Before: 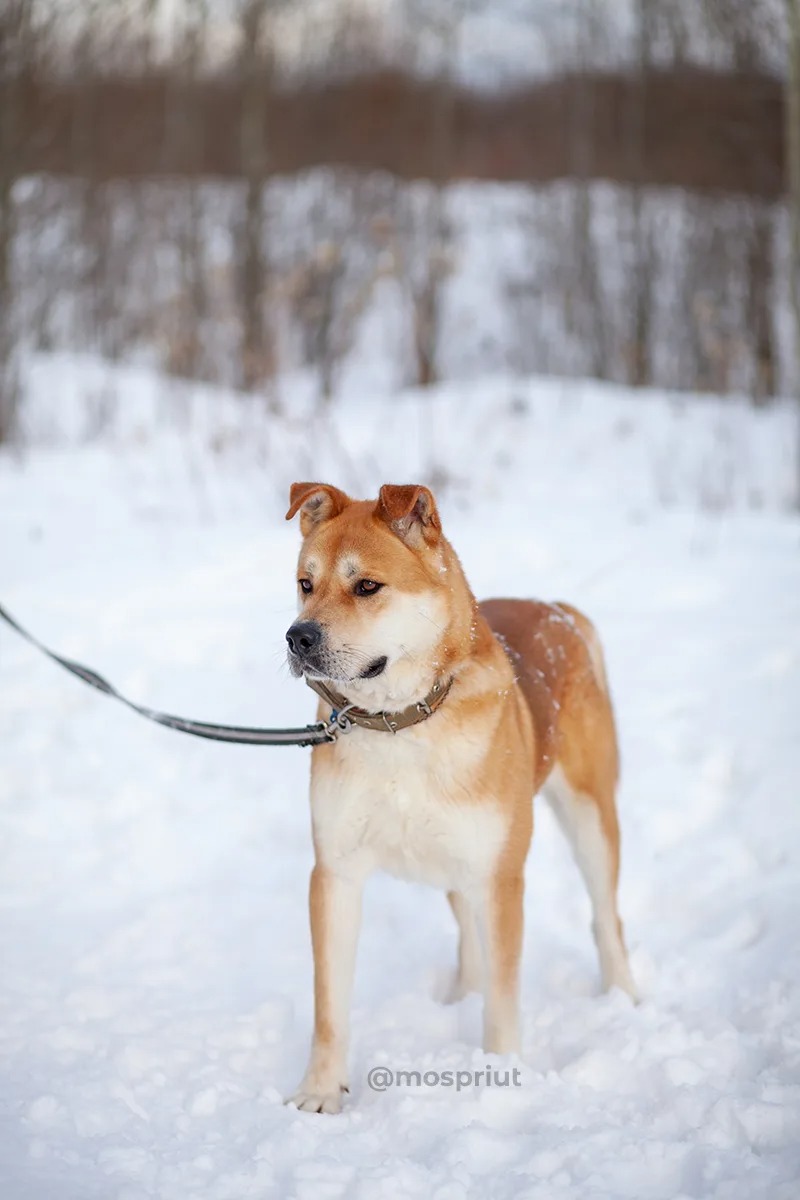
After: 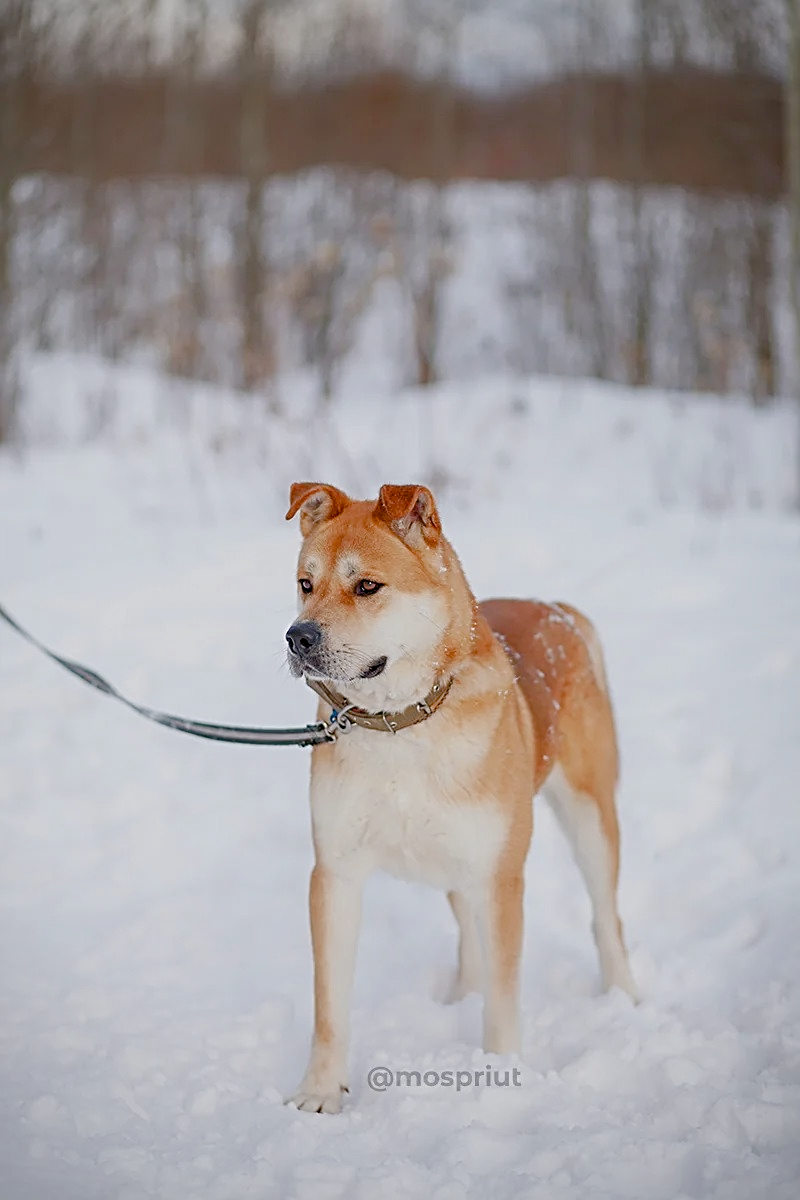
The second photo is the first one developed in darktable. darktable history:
sharpen: radius 2.543, amount 0.636
color balance rgb: shadows lift › chroma 1%, shadows lift › hue 113°, highlights gain › chroma 0.2%, highlights gain › hue 333°, perceptual saturation grading › global saturation 20%, perceptual saturation grading › highlights -50%, perceptual saturation grading › shadows 25%, contrast -20%
vignetting: fall-off radius 93.87%
